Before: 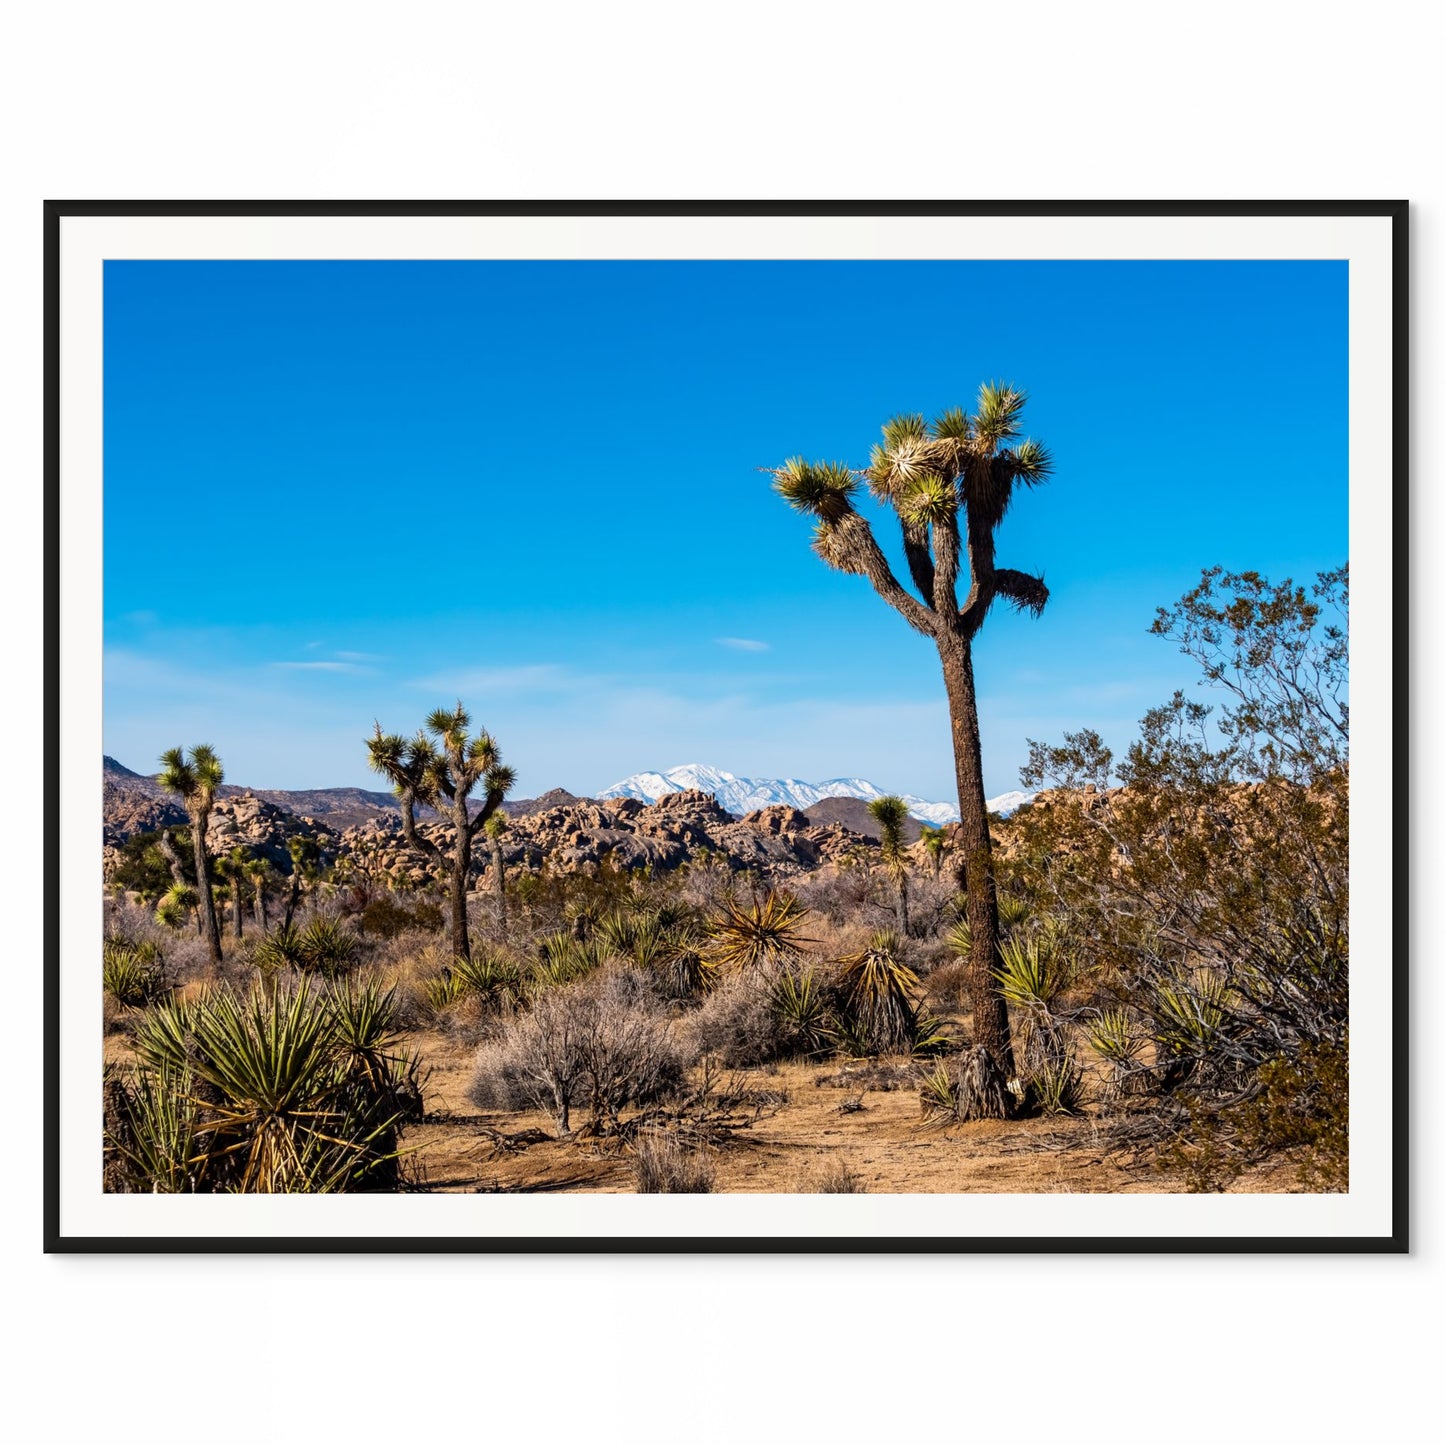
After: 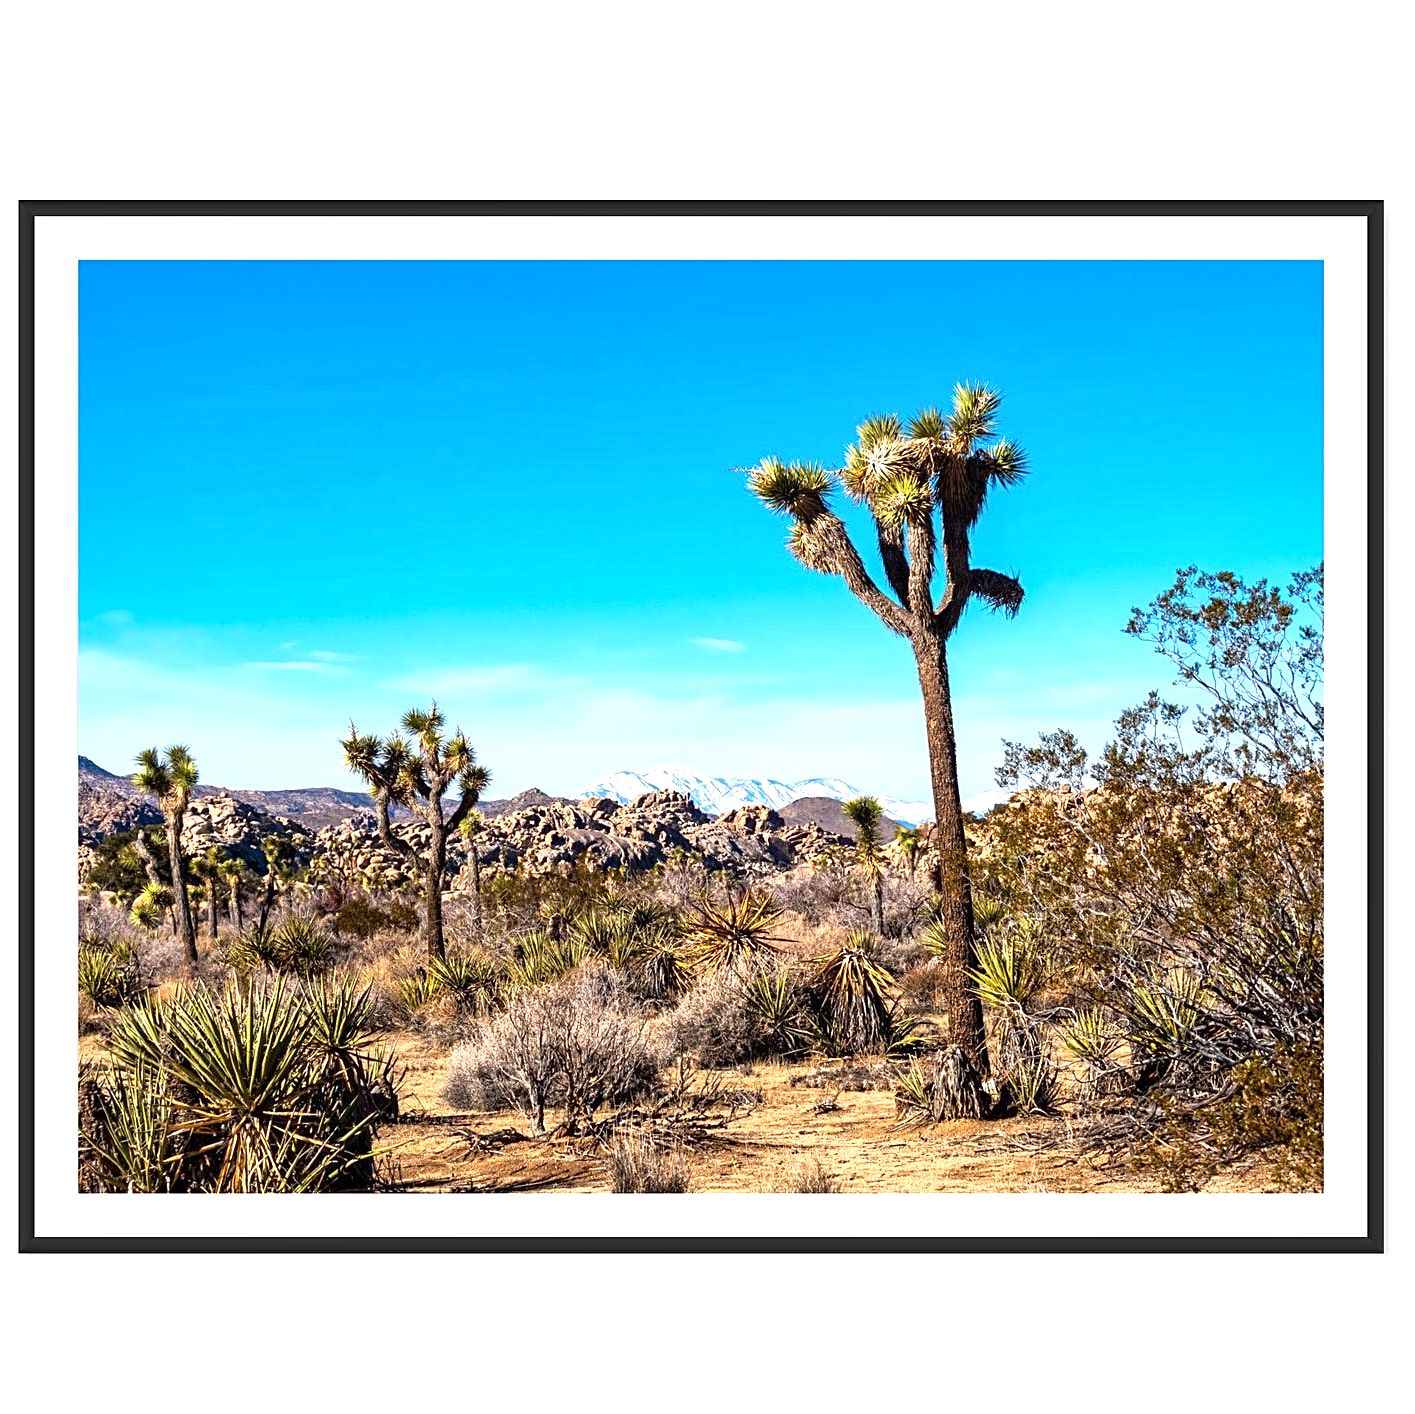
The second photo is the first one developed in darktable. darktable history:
exposure: black level correction 0, exposure 0.947 EV, compensate highlight preservation false
crop: left 1.734%, right 0.28%, bottom 2.08%
sharpen: on, module defaults
local contrast: mode bilateral grid, contrast 19, coarseness 49, detail 119%, midtone range 0.2
